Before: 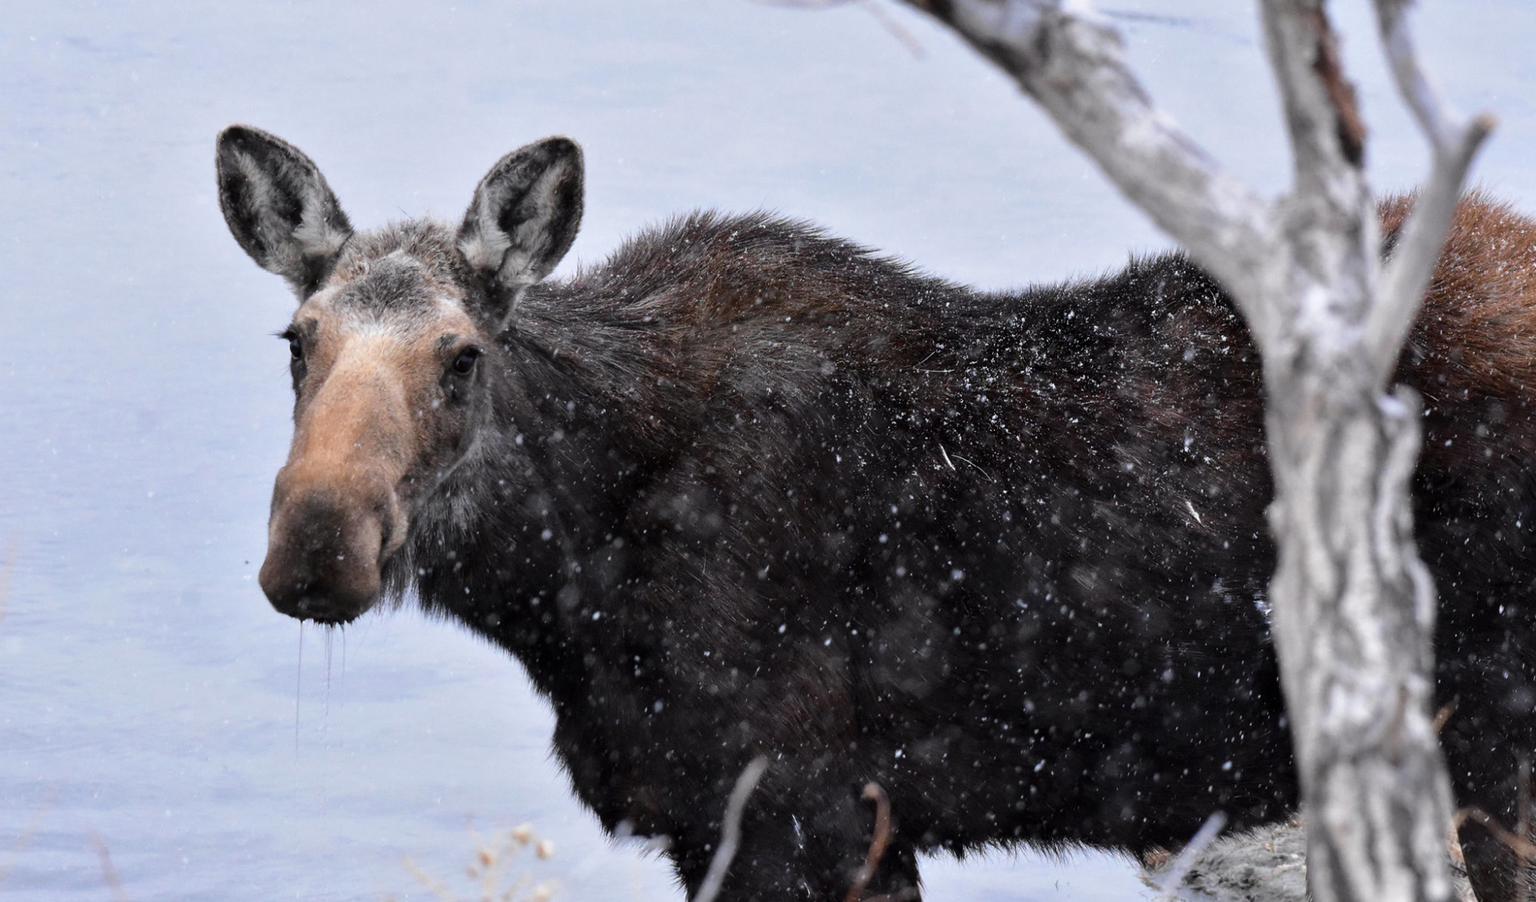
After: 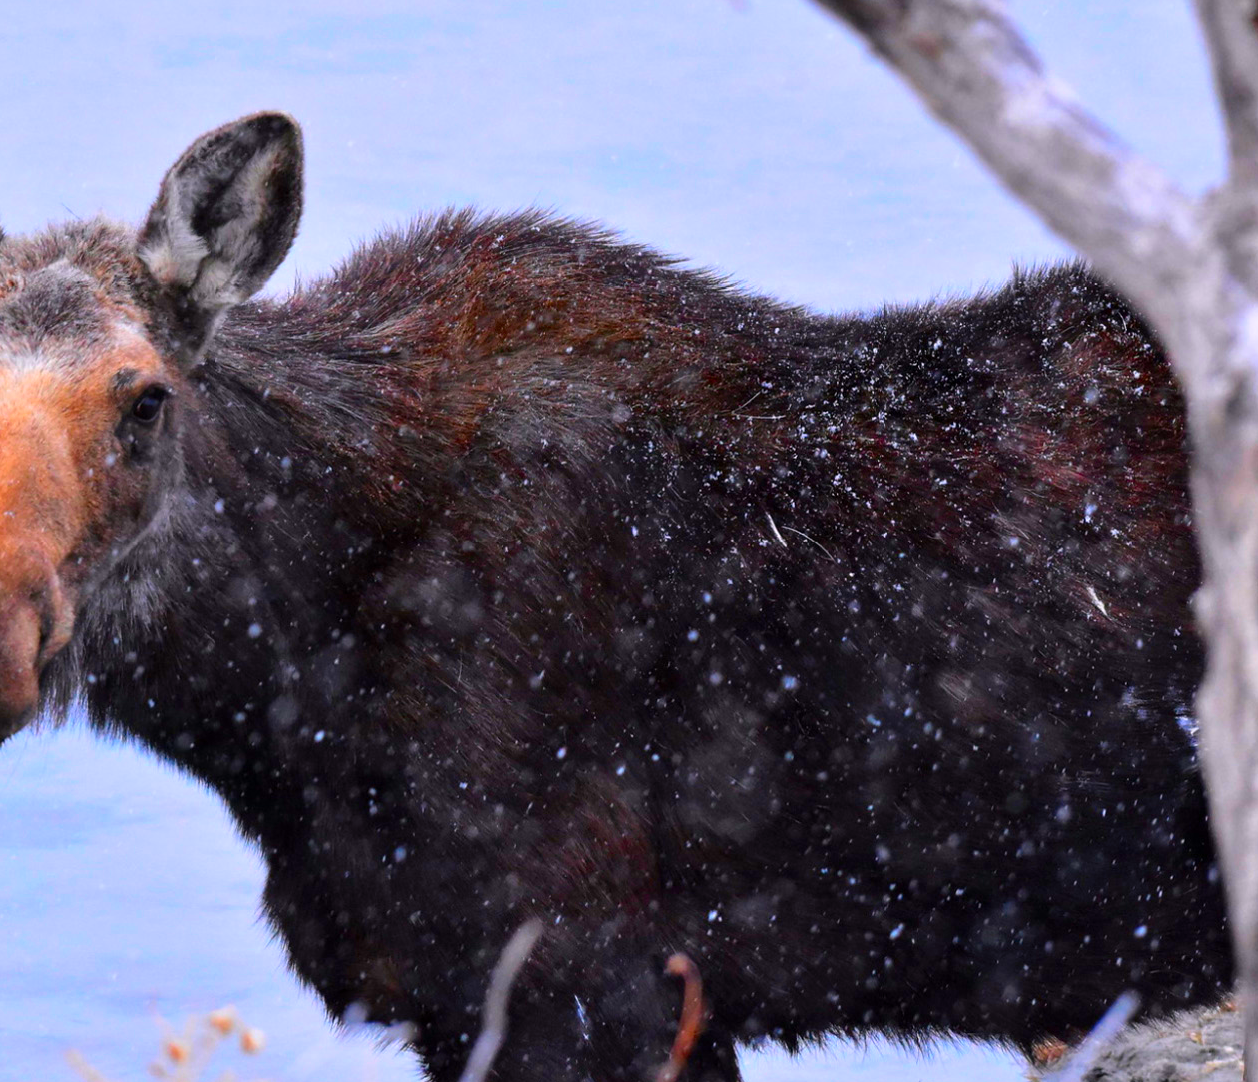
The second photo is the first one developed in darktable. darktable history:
crop and rotate: left 22.862%, top 5.62%, right 14.214%, bottom 2.263%
exposure: exposure -0.04 EV, compensate highlight preservation false
color correction: highlights a* 1.65, highlights b* -1.76, saturation 2.53
